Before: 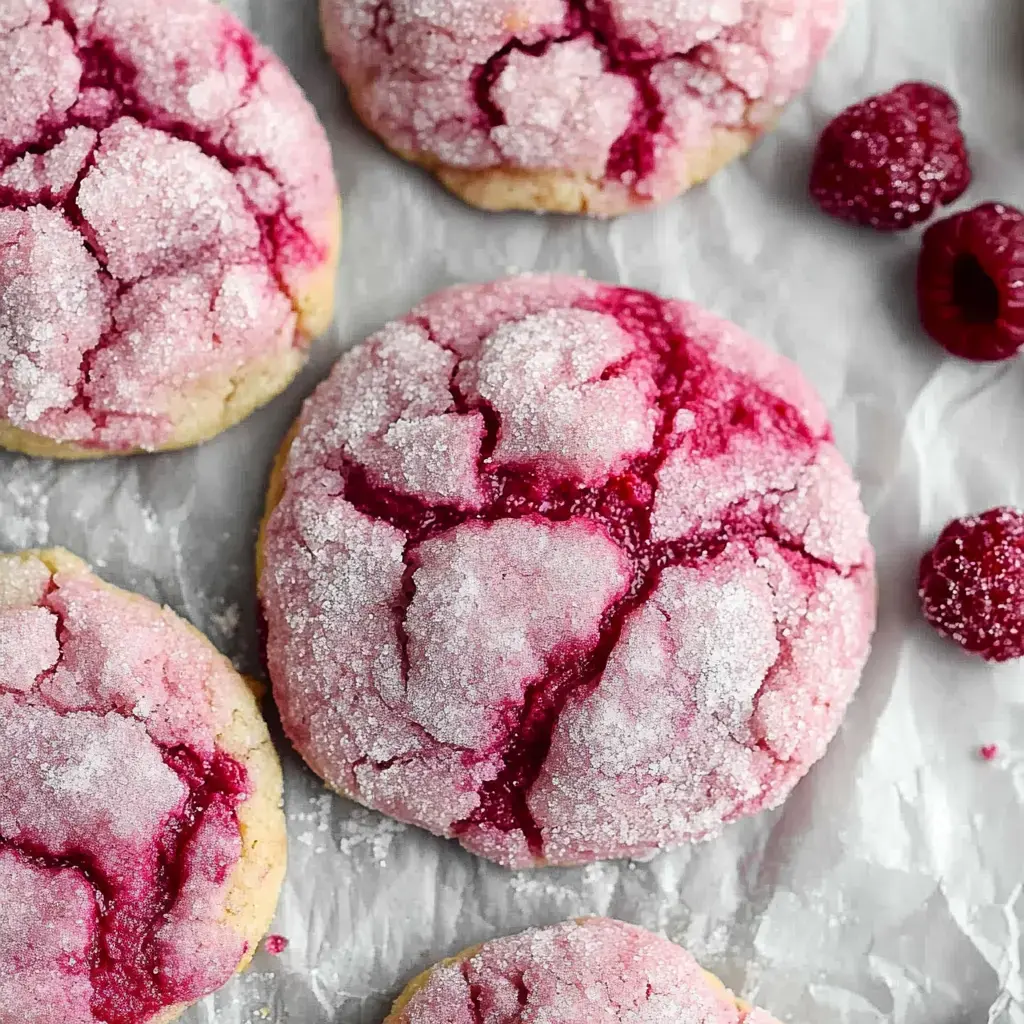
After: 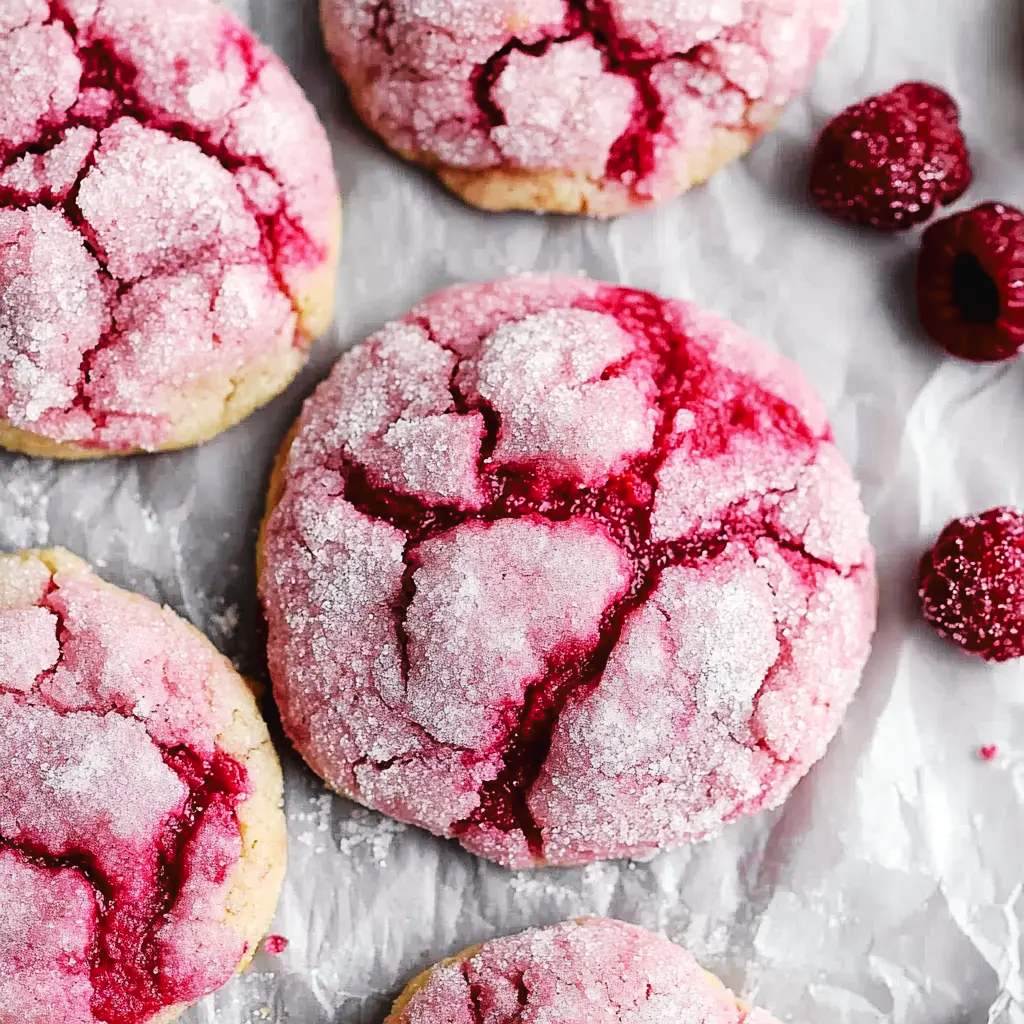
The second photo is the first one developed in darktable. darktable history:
tone curve: curves: ch0 [(0, 0) (0.003, 0.02) (0.011, 0.021) (0.025, 0.022) (0.044, 0.023) (0.069, 0.026) (0.1, 0.04) (0.136, 0.06) (0.177, 0.092) (0.224, 0.127) (0.277, 0.176) (0.335, 0.258) (0.399, 0.349) (0.468, 0.444) (0.543, 0.546) (0.623, 0.649) (0.709, 0.754) (0.801, 0.842) (0.898, 0.922) (1, 1)], preserve colors none
color look up table: target L [93.8, 93.31, 84.11, 84.1, 69.77, 68.71, 61.67, 51.13, 49.4, 38.78, 32.56, 10.72, 200.38, 101.37, 87.83, 83.94, 80.83, 68.79, 63.73, 61.11, 60.57, 46.42, 43.8, 48.91, 30.97, 26.83, 26.56, 11.63, 79.85, 64.09, 59.89, 56.27, 53.95, 52.28, 56.79, 49.36, 42.1, 39.74, 37.03, 31.81, 16.36, 5.626, 7.847, 87.11, 72.76, 68.2, 53.99, 45.15, 33.87], target a [-15.1, -19.84, -59.59, -76.26, -55.59, -34.75, -41.54, -25.38, -6.118, -25.26, -20.14, -7.428, 0, 0, -1.812, 7.635, 19.88, 44.01, 42.03, 49.87, 12.65, 47.89, 37.44, 58, 6.711, 31.68, 34.91, 21.05, 23.55, 66.57, 35.41, 71.19, 2.411, 19.73, 74.49, 59.42, 24.36, 29.35, 45.7, 17.1, 39.03, 39.07, 6.963, -46.85, -6.323, -21.62, -8.601, -19.44, -1.149], target b [21.81, 81.44, 16.54, 64.89, 53.04, 36.91, 20.72, 17.14, 35.04, 24.49, 17.79, 3.325, 0, -0.001, 55.53, 0.91, 21.74, -1.318, 52.14, 25.76, 29.65, 24.08, 39.32, 45.68, 11.03, 31.88, 8.058, 18.41, -21.55, -41.61, -4.908, -13.73, -60.07, -49.45, -45.26, 2.375, -21.59, -74.37, -45.97, -46.37, -49.89, -37.64, -19.71, -11.1, -15.1, -40.48, -15.44, -8.128, -24.18], num patches 49
